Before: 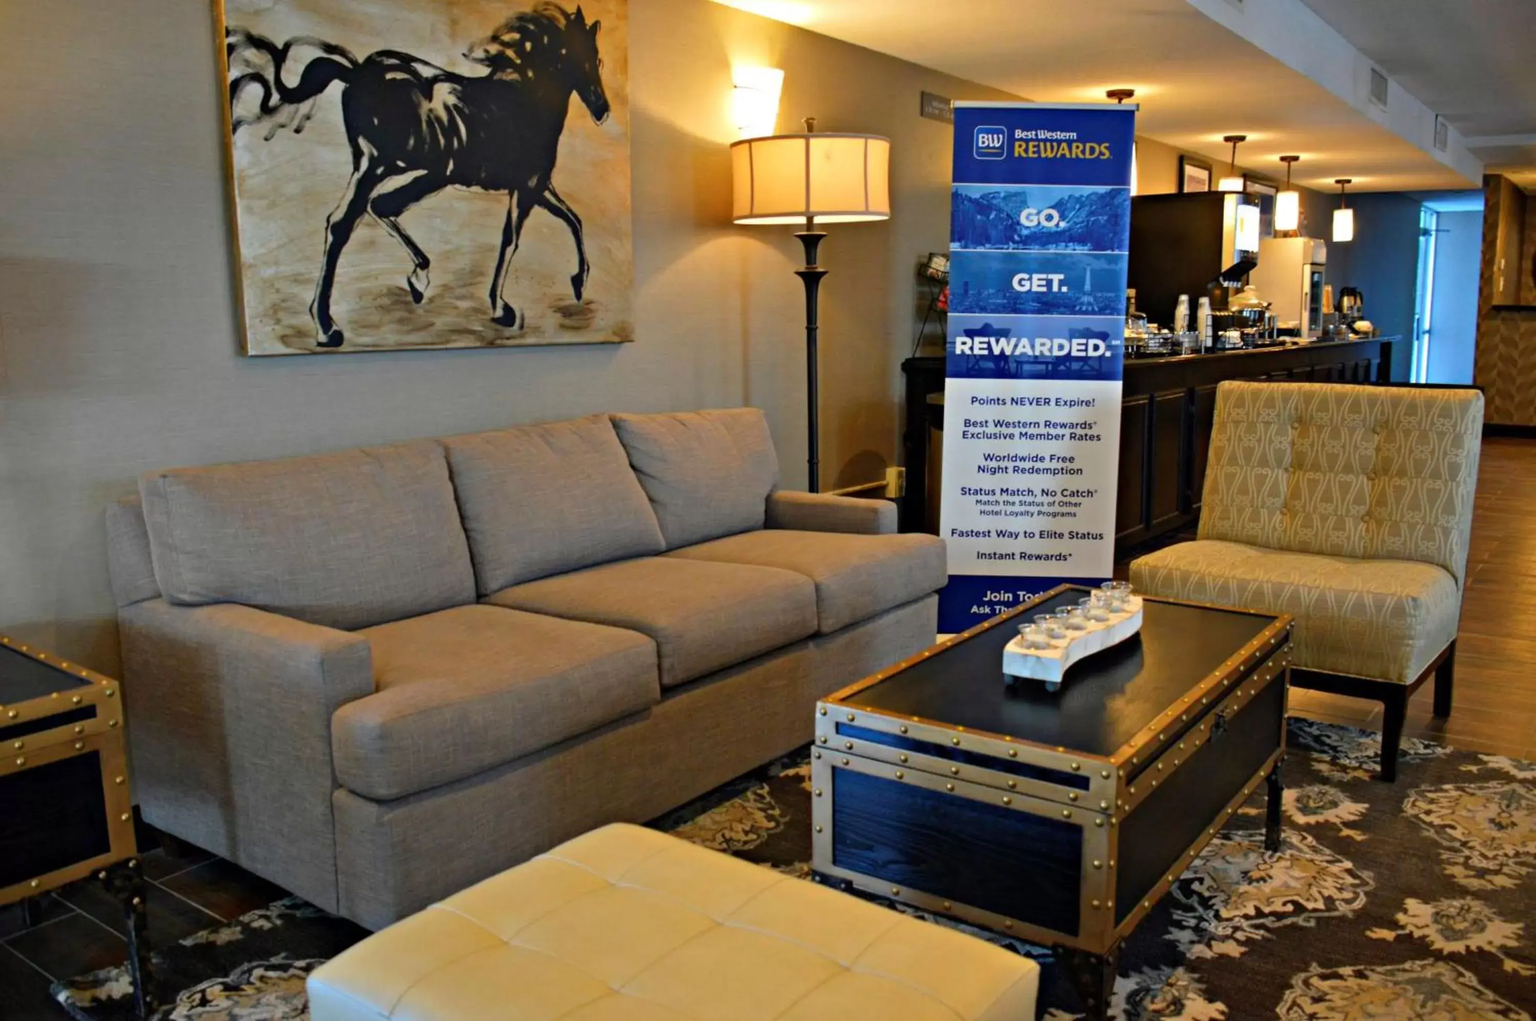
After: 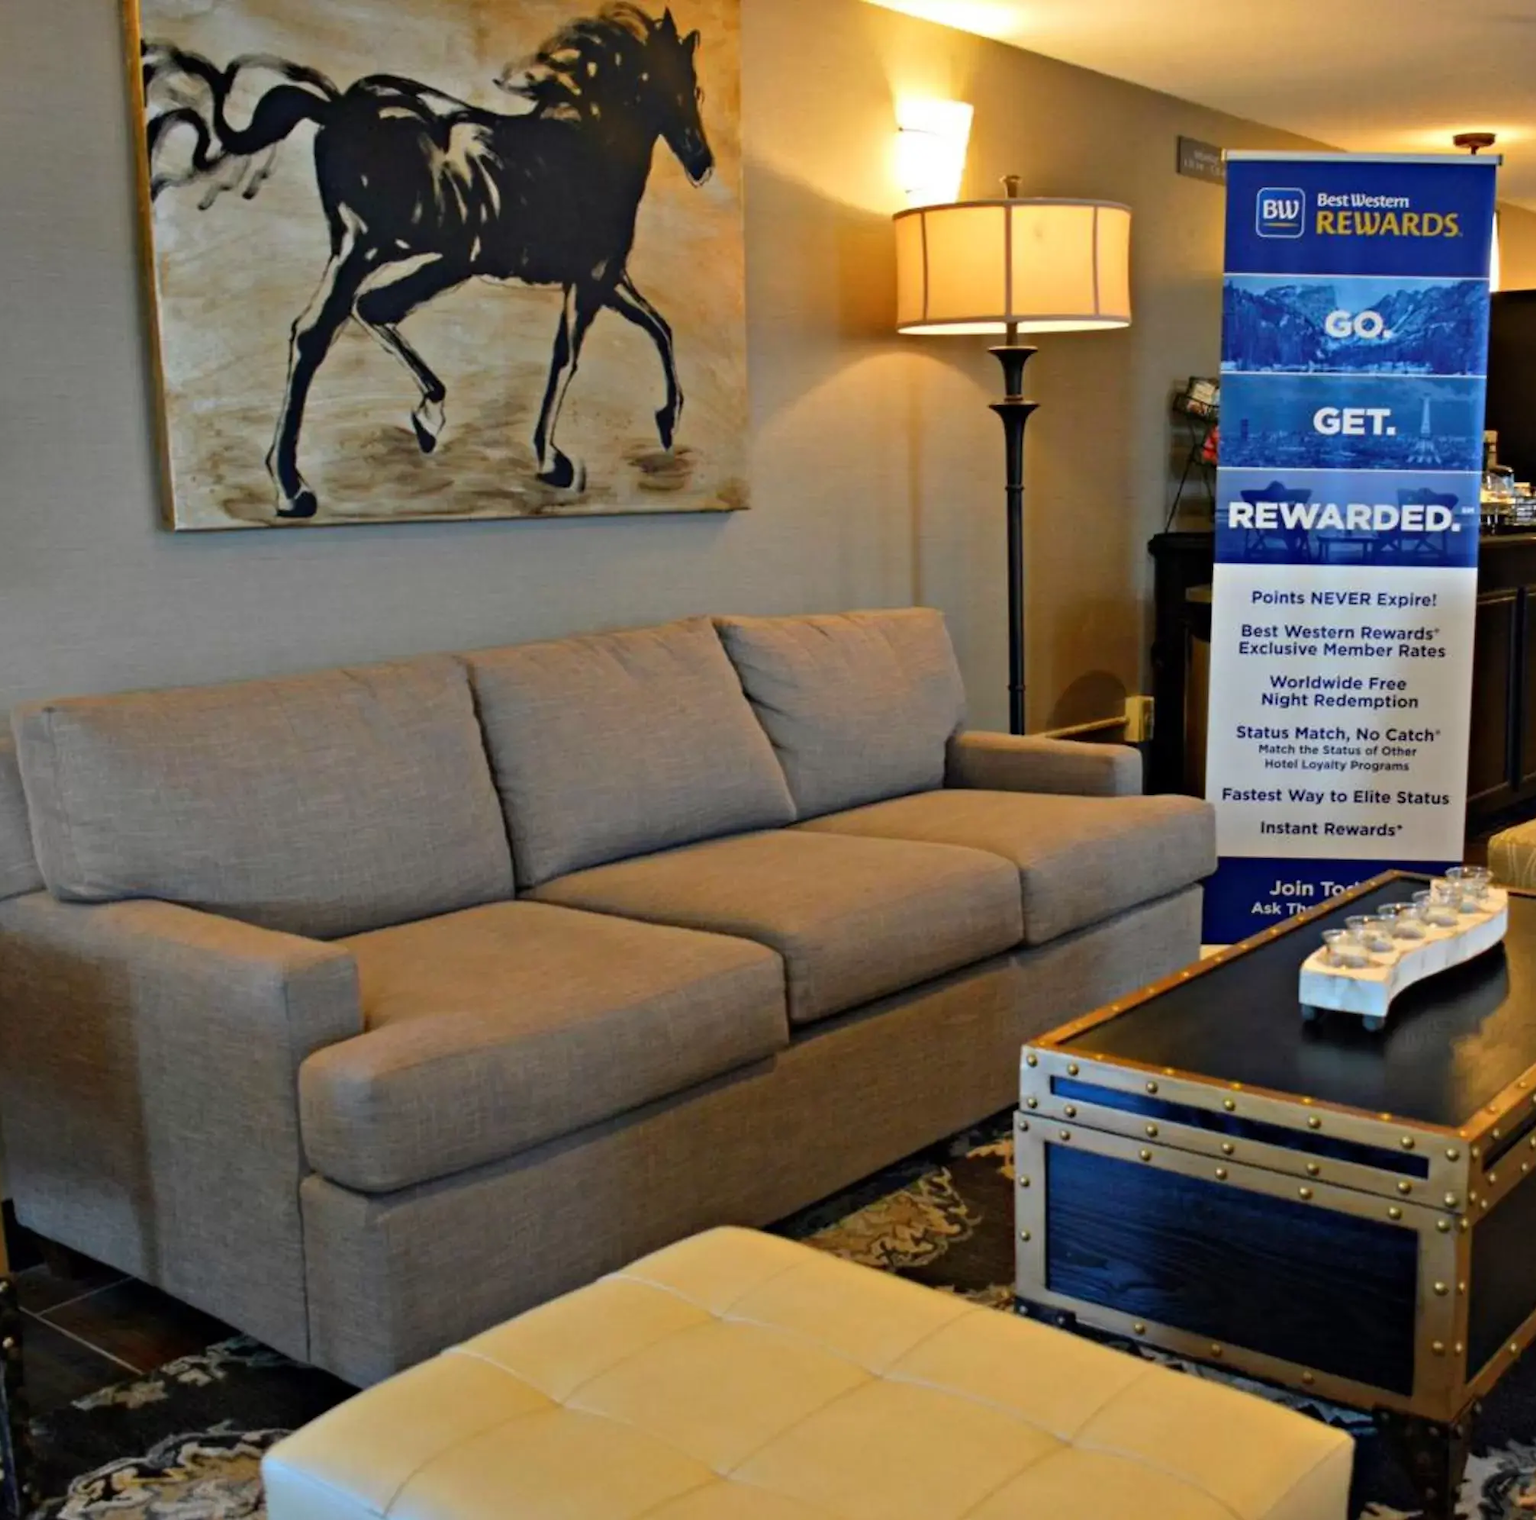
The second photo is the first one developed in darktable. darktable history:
crop and rotate: left 8.556%, right 24.322%
